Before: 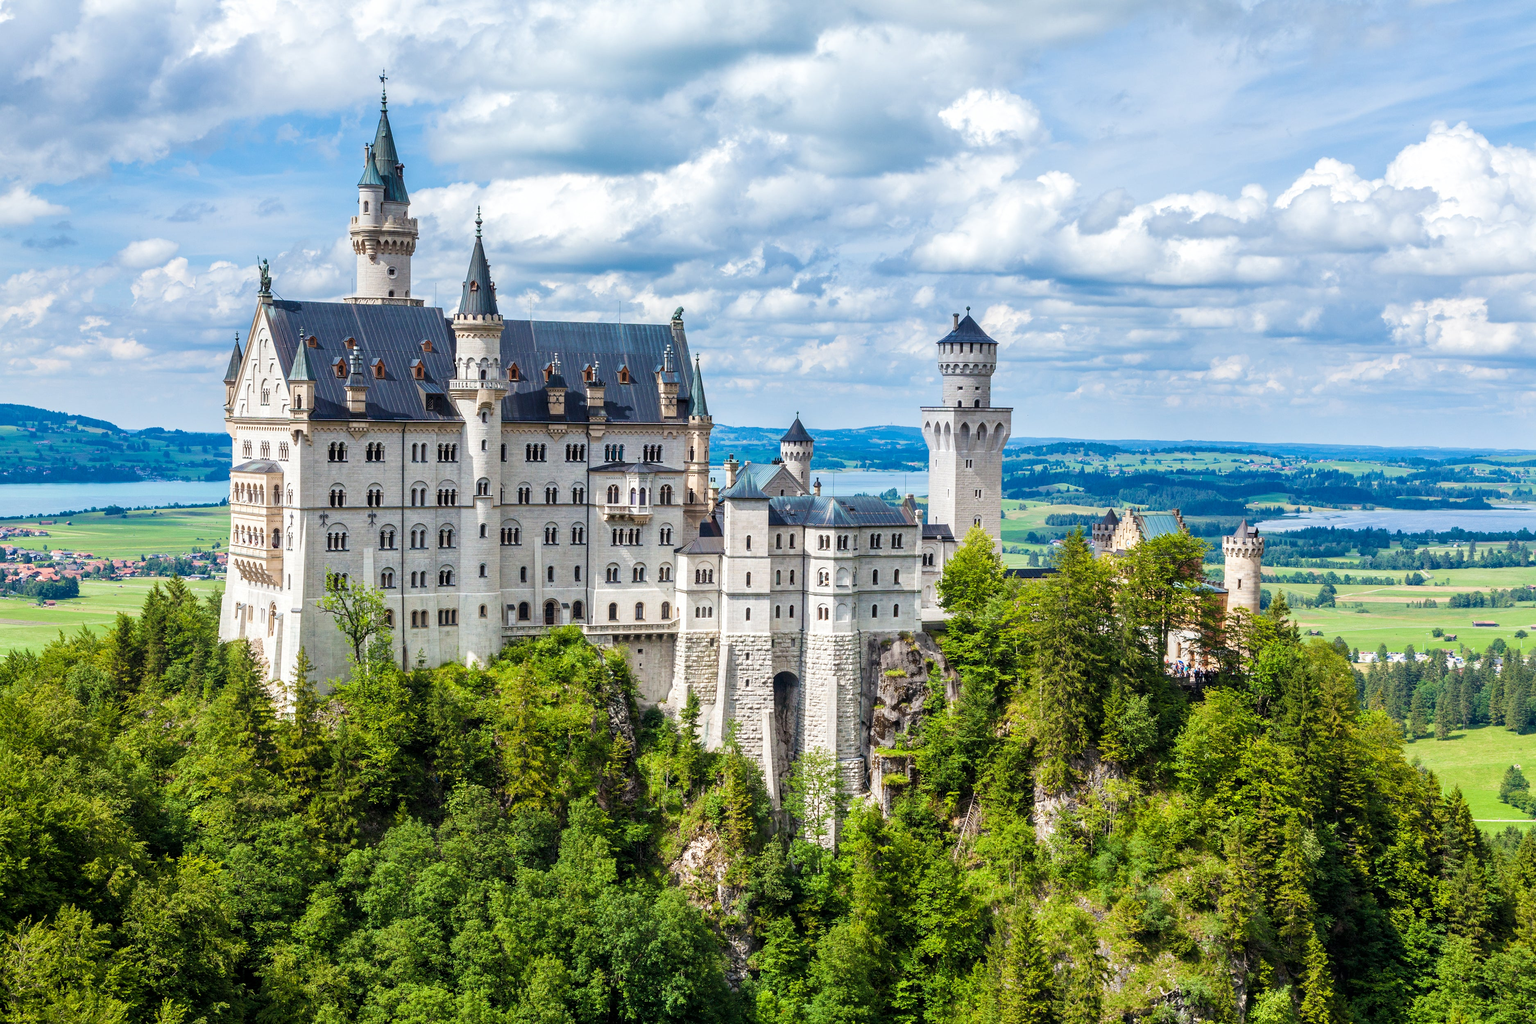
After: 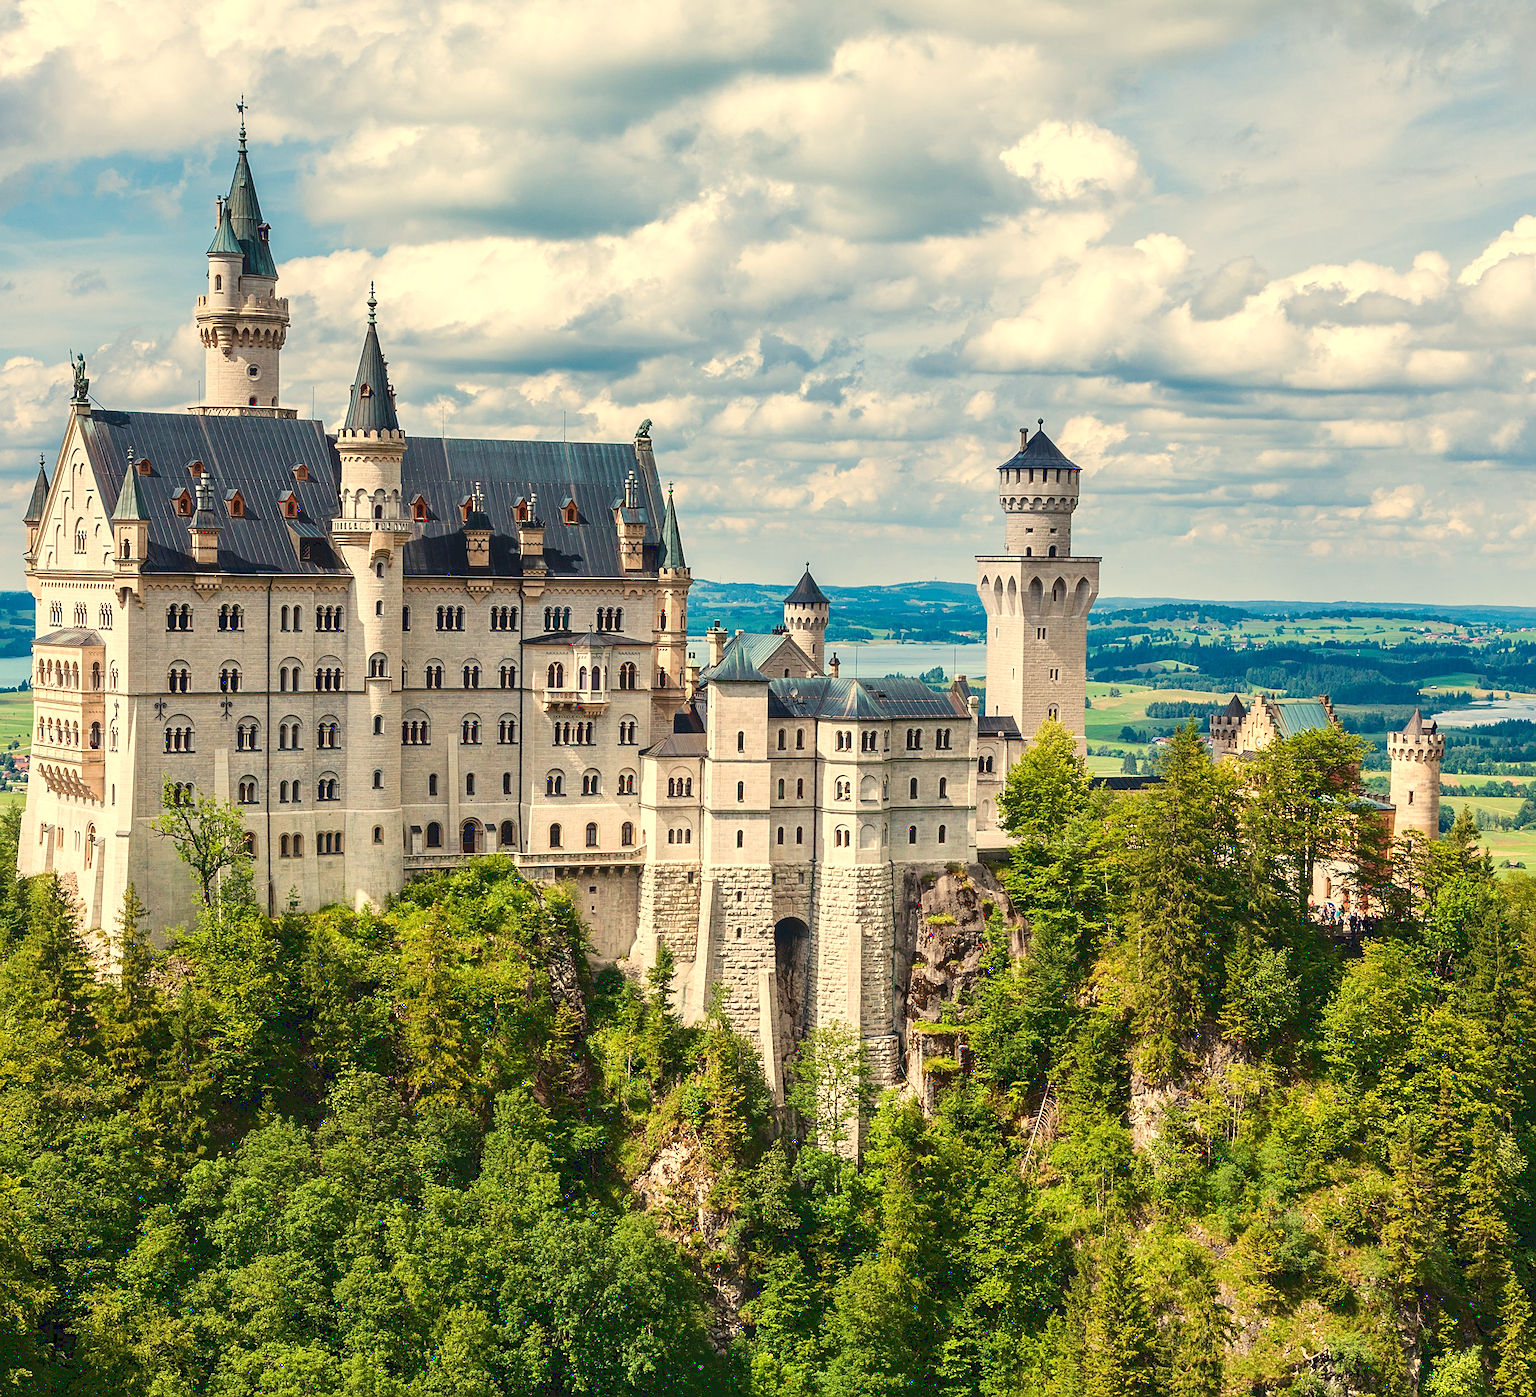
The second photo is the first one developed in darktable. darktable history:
sharpen: on, module defaults
crop: left 13.443%, right 13.31%
white balance: red 1.123, blue 0.83
tone curve: curves: ch0 [(0.122, 0.111) (1, 1)]
